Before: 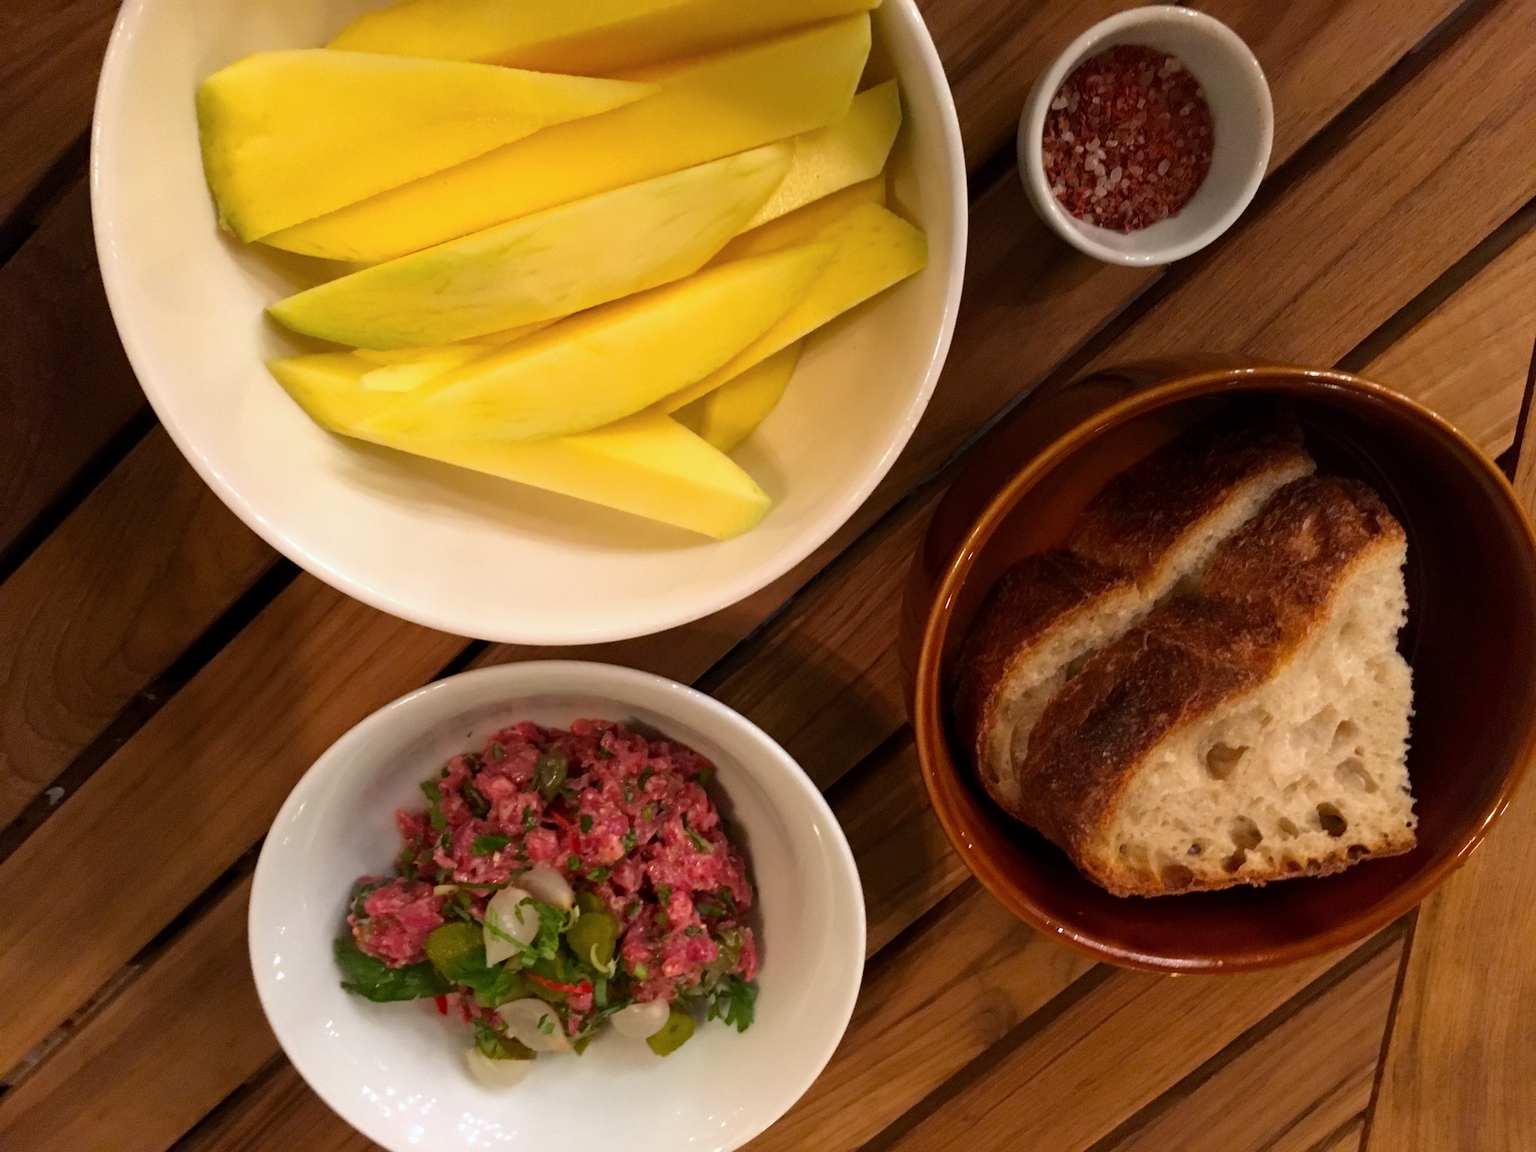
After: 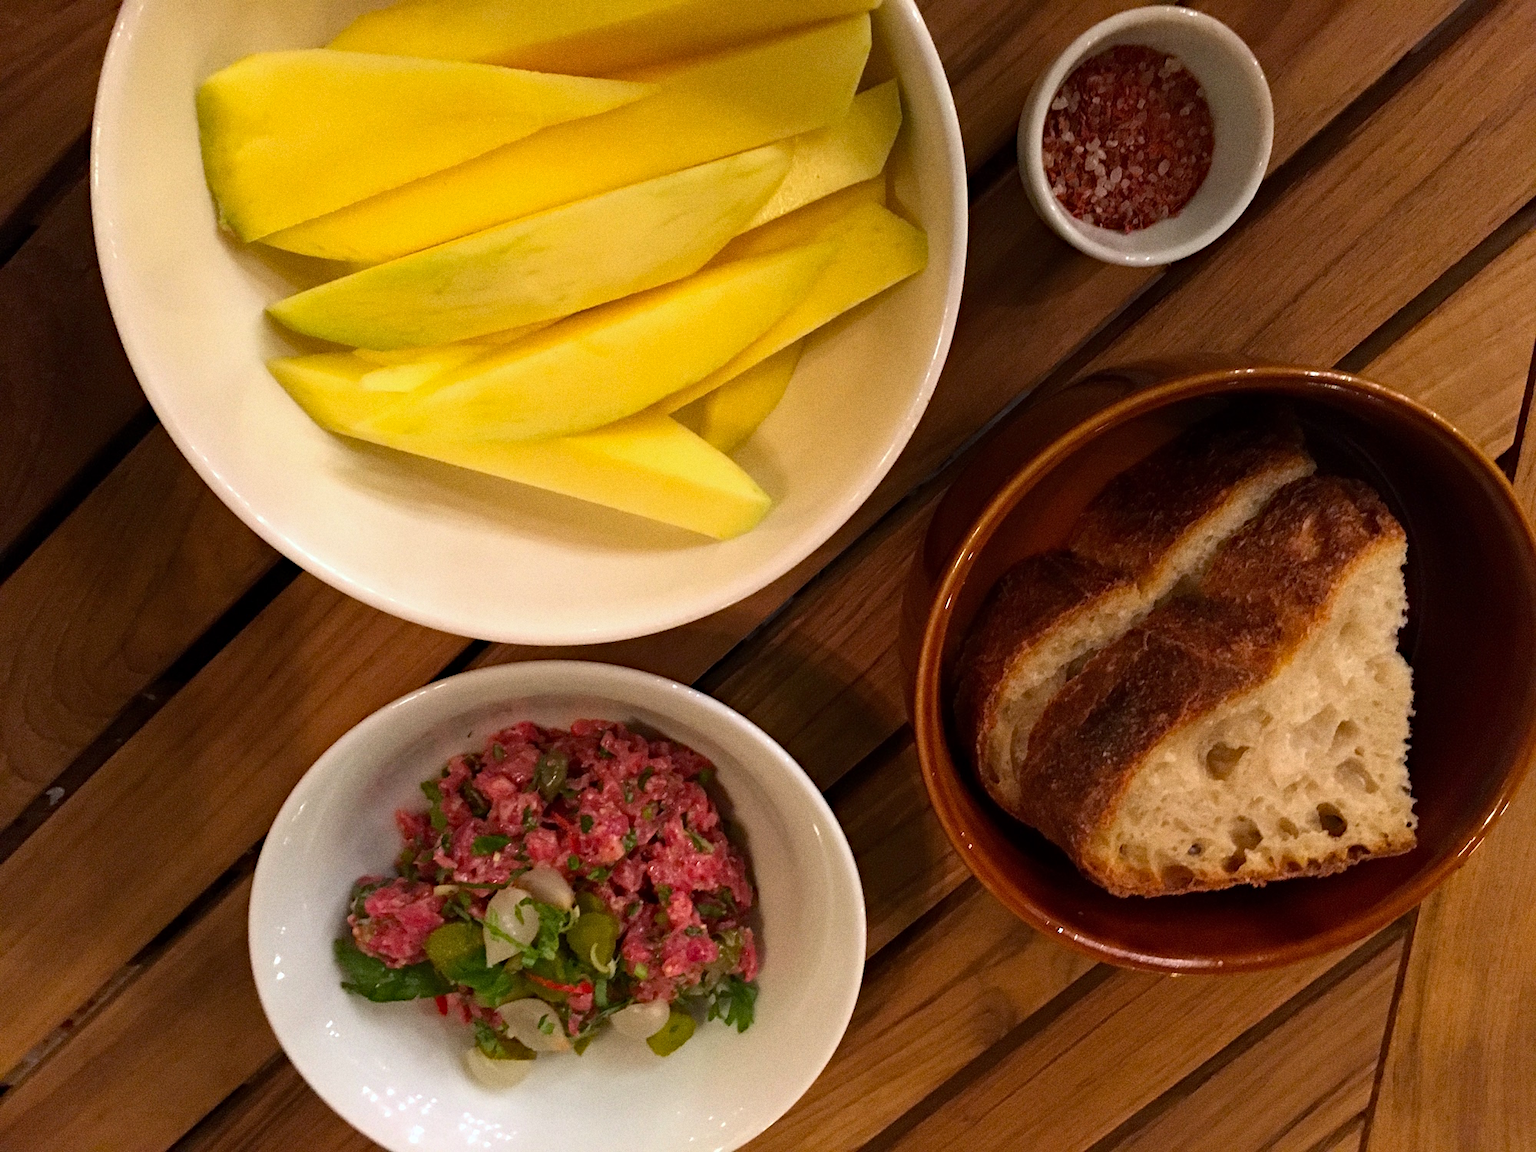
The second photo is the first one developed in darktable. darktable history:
sharpen: amount 0.2
grain: on, module defaults
haze removal: compatibility mode true, adaptive false
